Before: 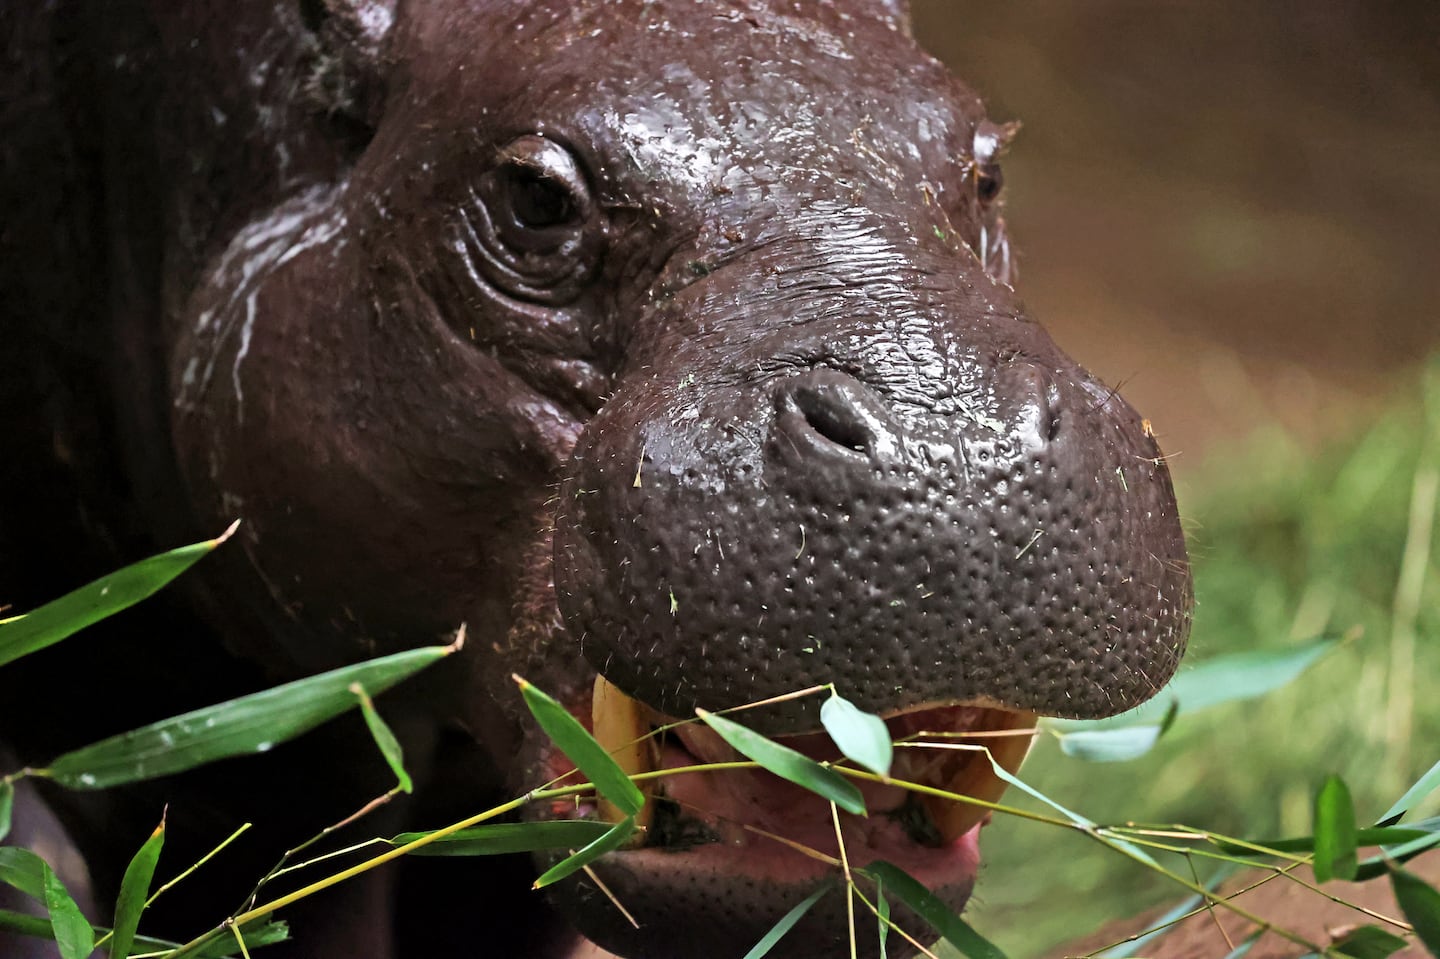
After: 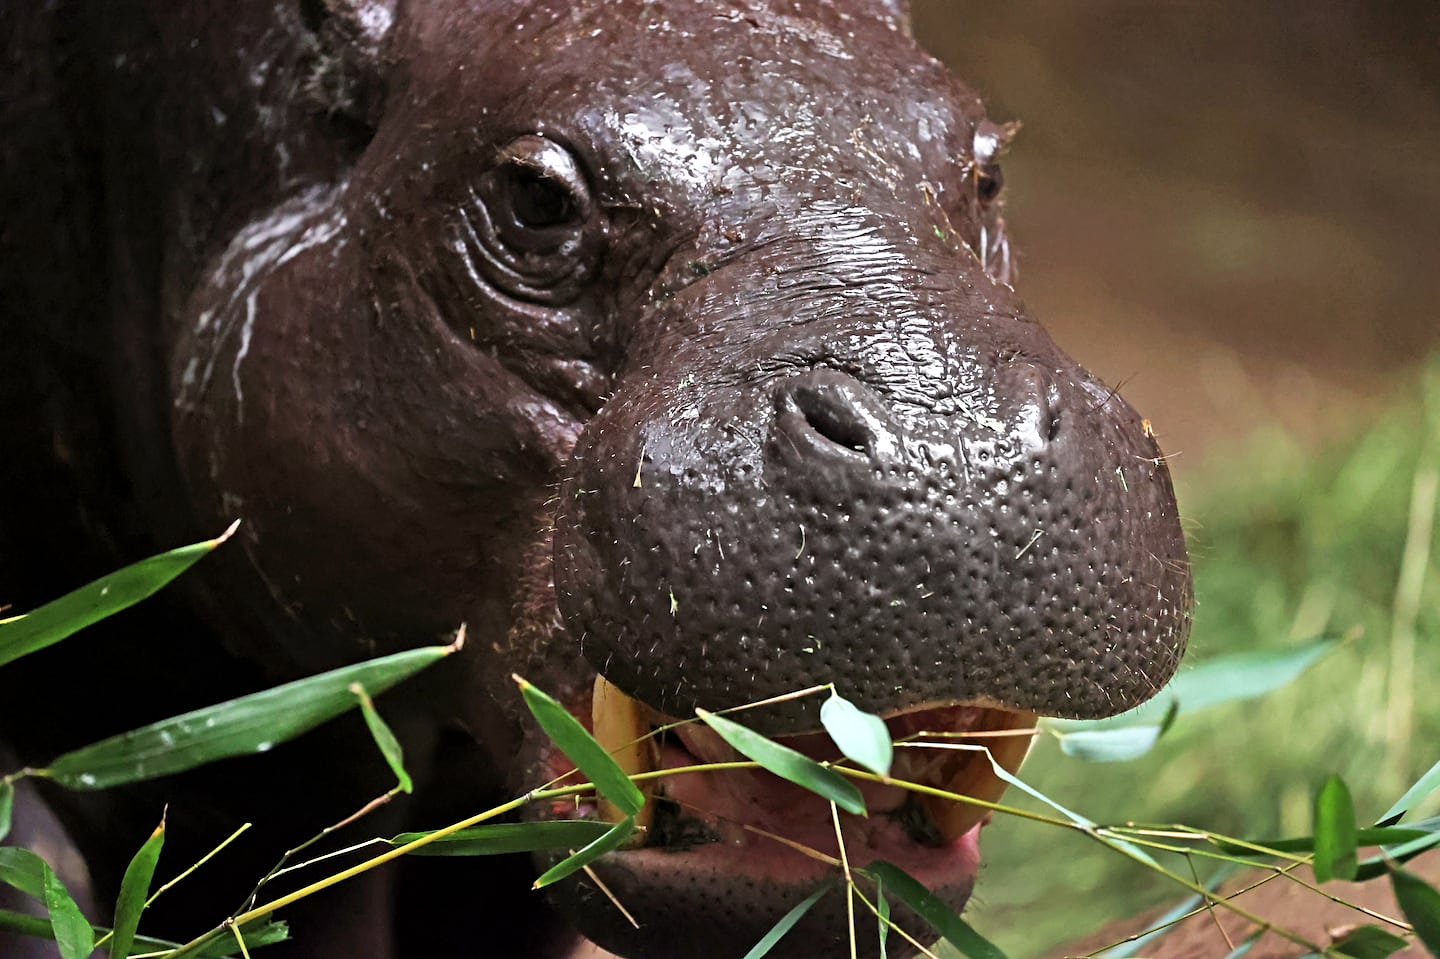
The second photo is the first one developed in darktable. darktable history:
shadows and highlights: shadows -12.5, white point adjustment 4, highlights 28.33
sharpen: amount 0.2
